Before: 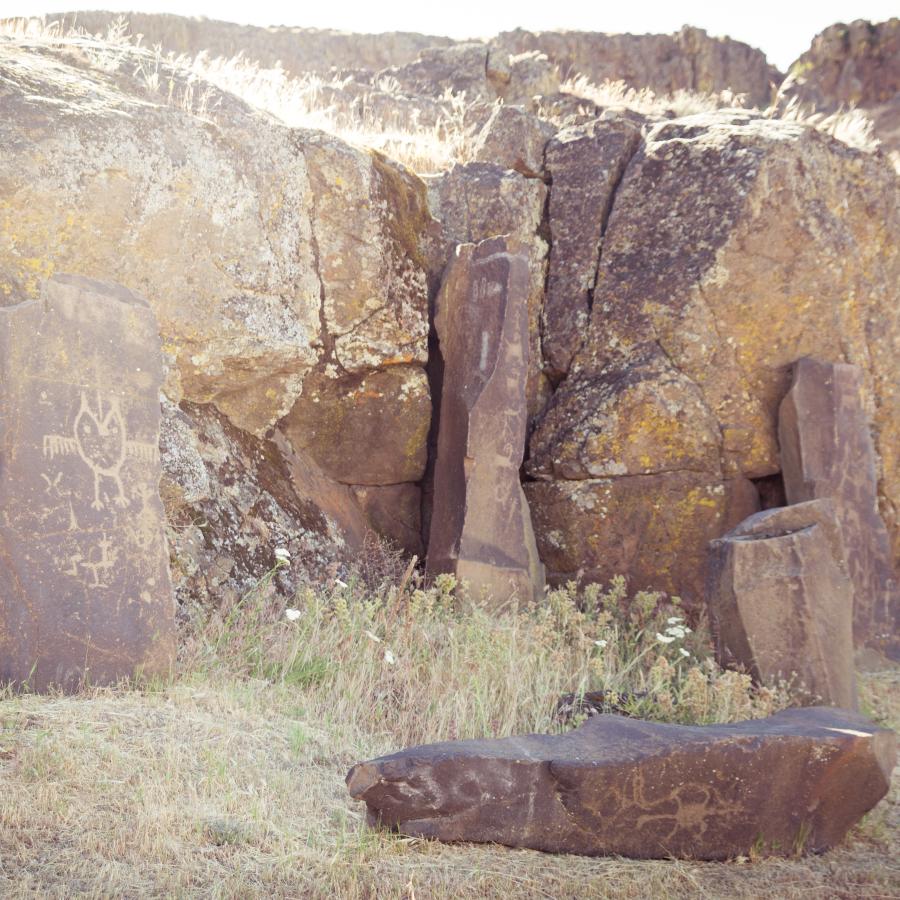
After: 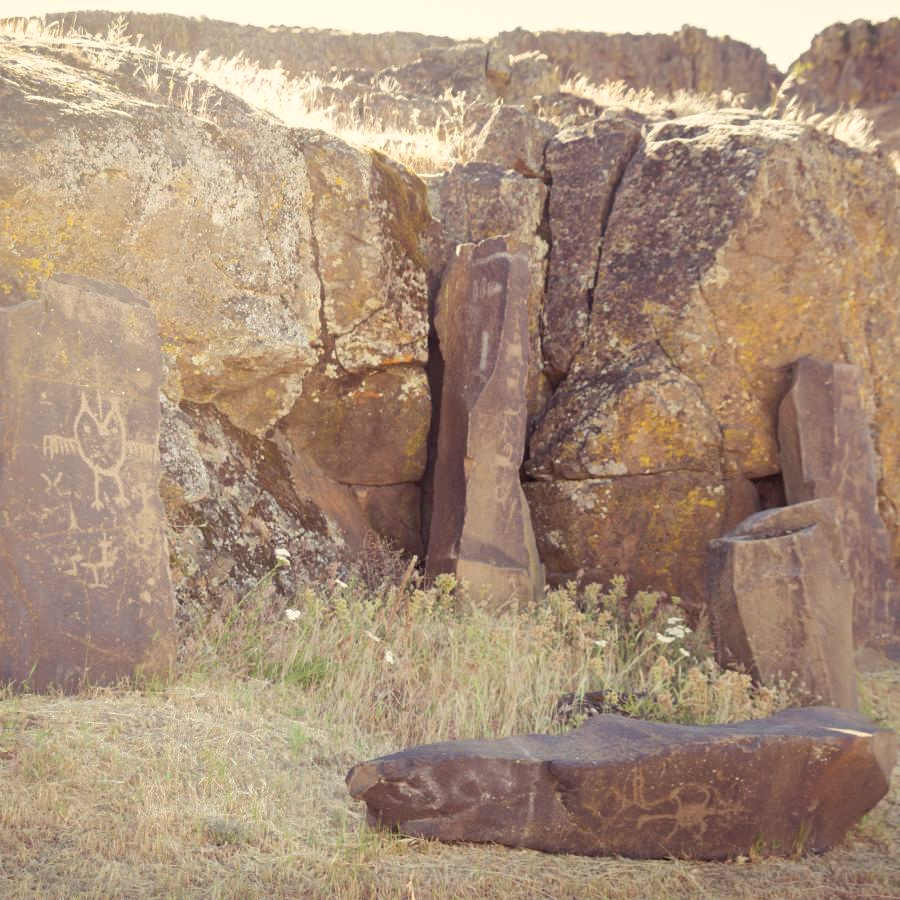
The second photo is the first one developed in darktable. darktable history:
color calibration: x 0.329, y 0.345, temperature 5633 K
shadows and highlights: on, module defaults
